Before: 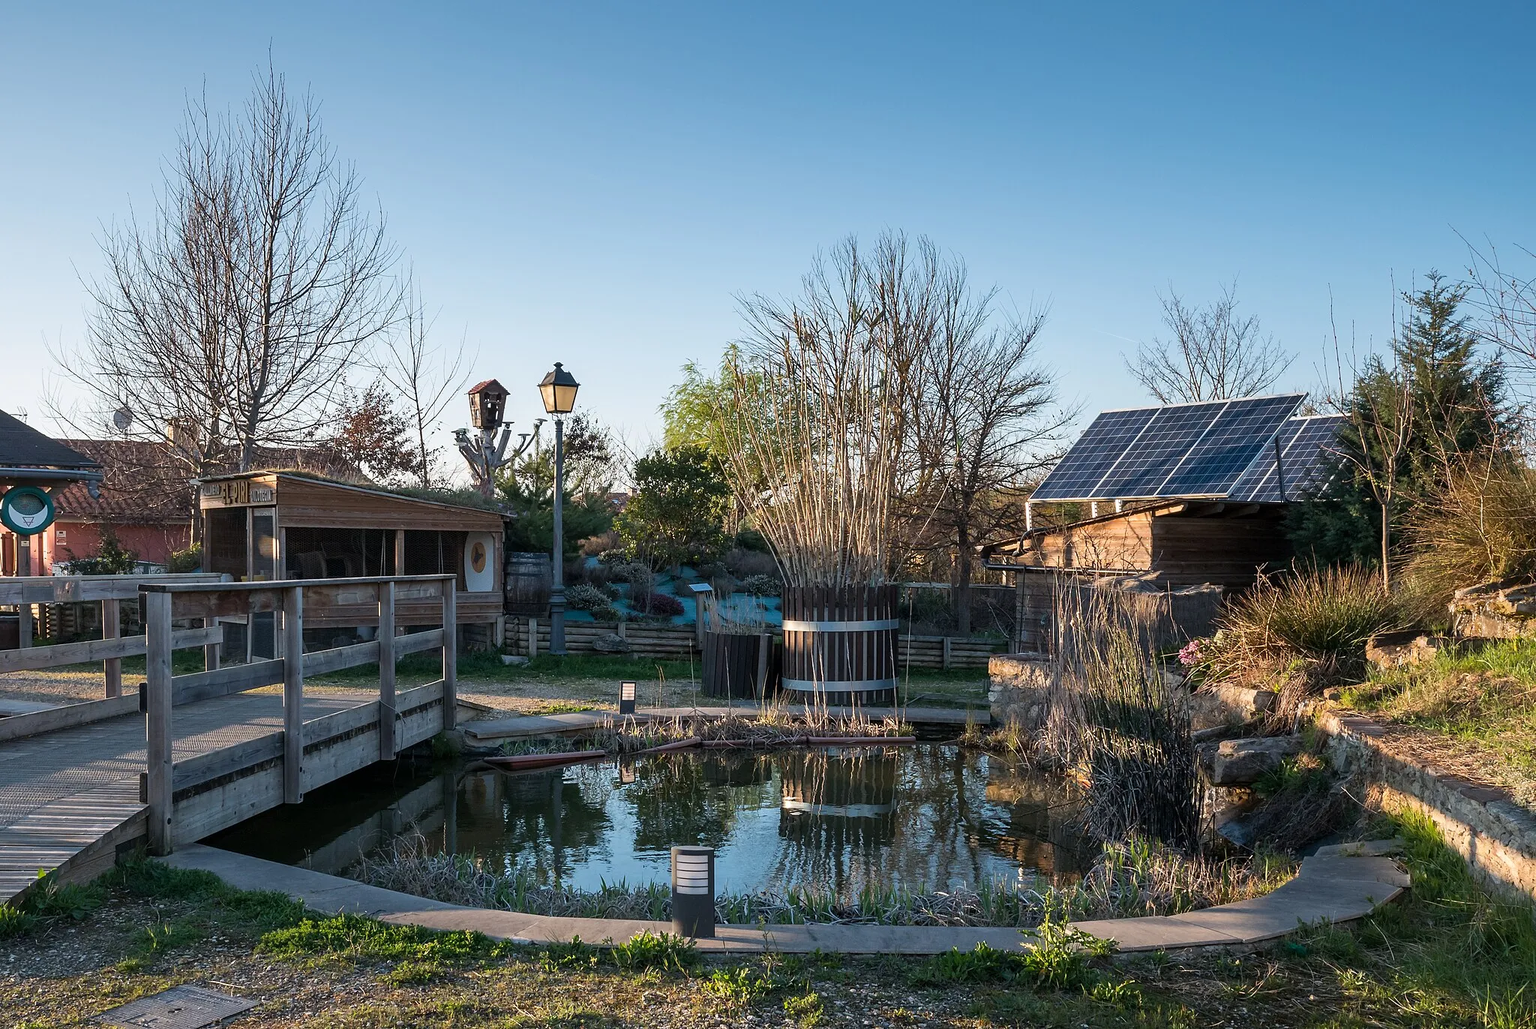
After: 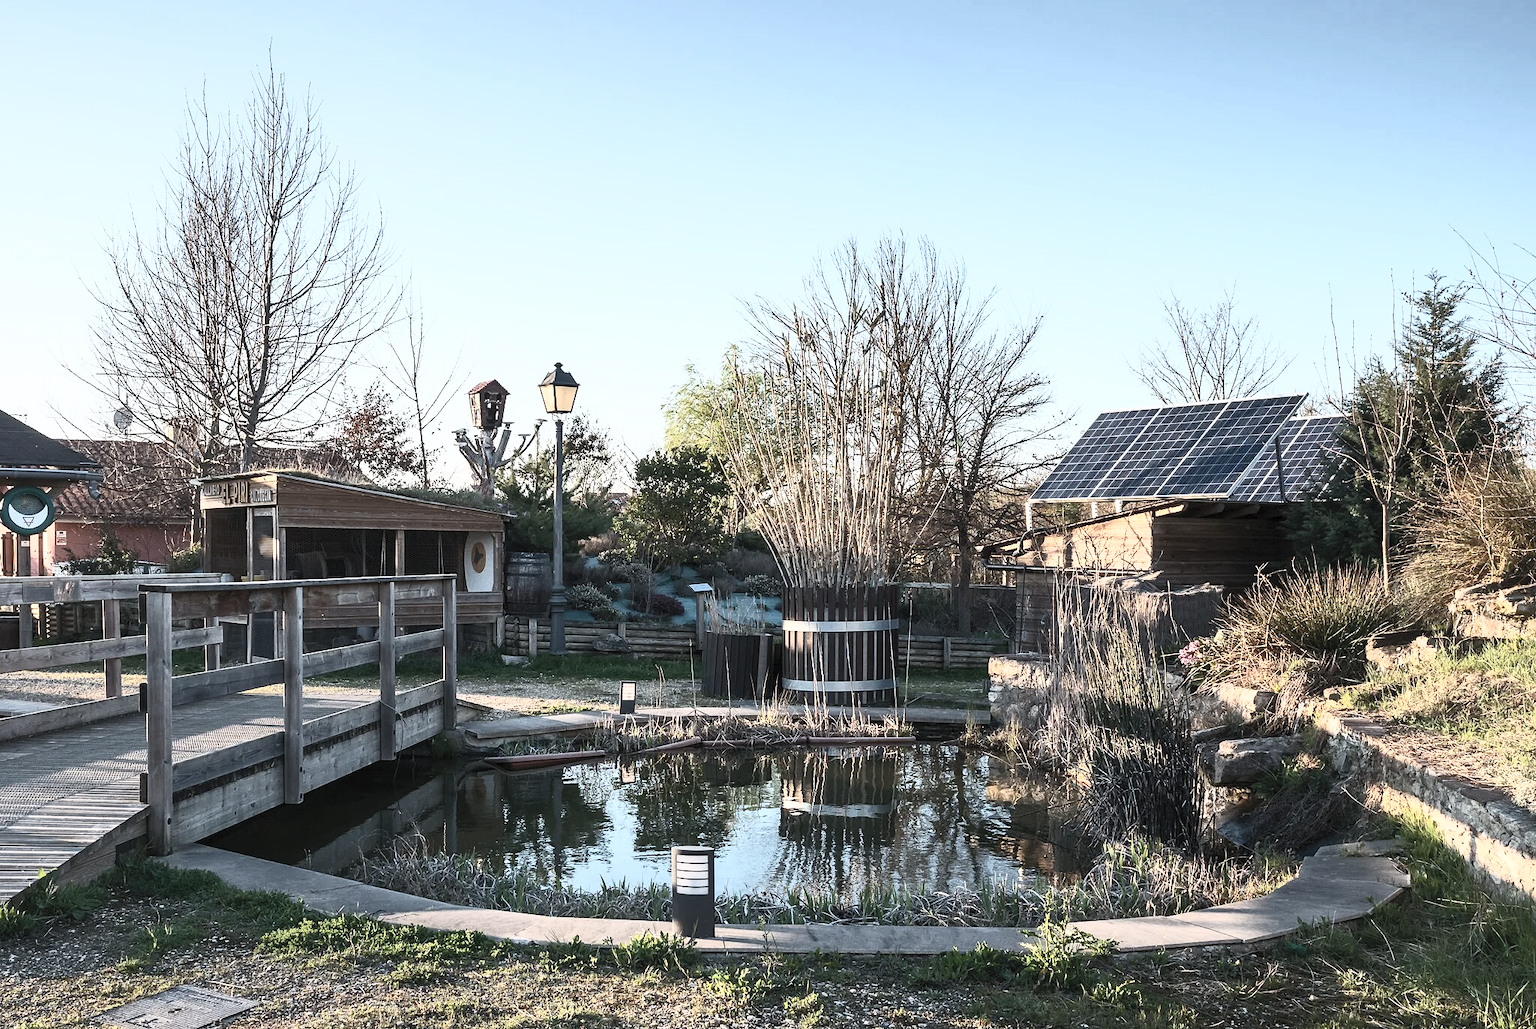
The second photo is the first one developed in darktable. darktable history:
contrast brightness saturation: contrast 0.585, brightness 0.579, saturation -0.34
